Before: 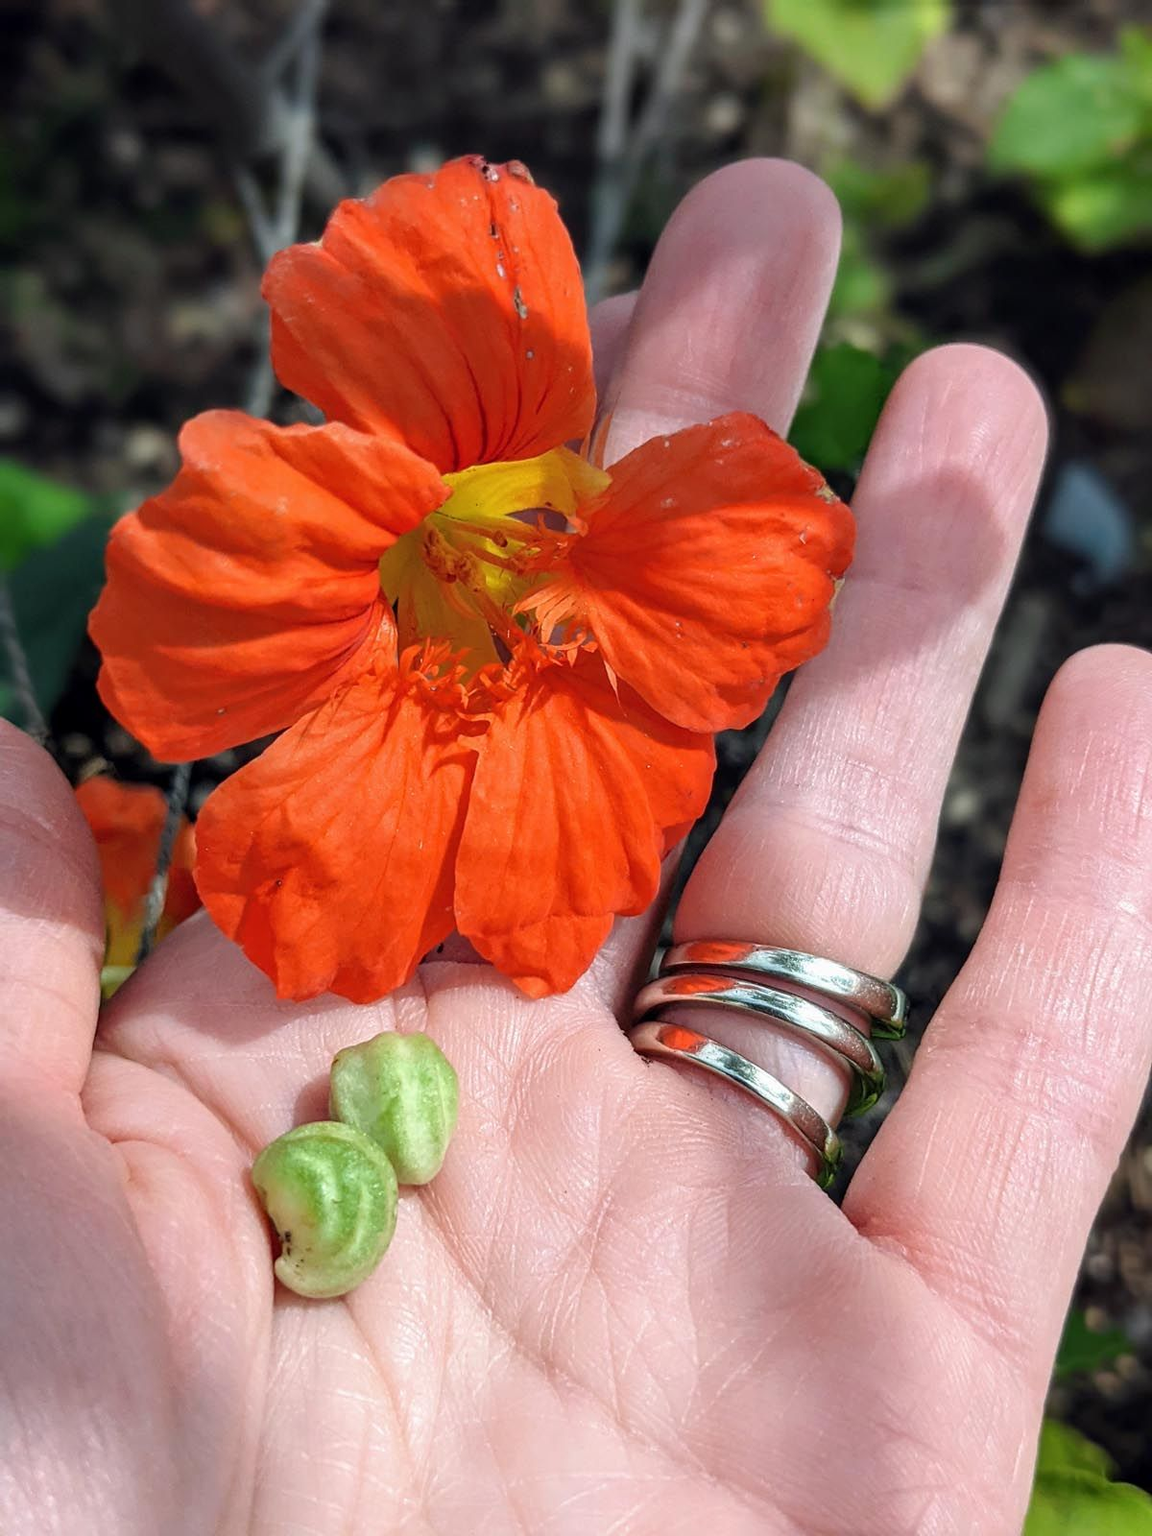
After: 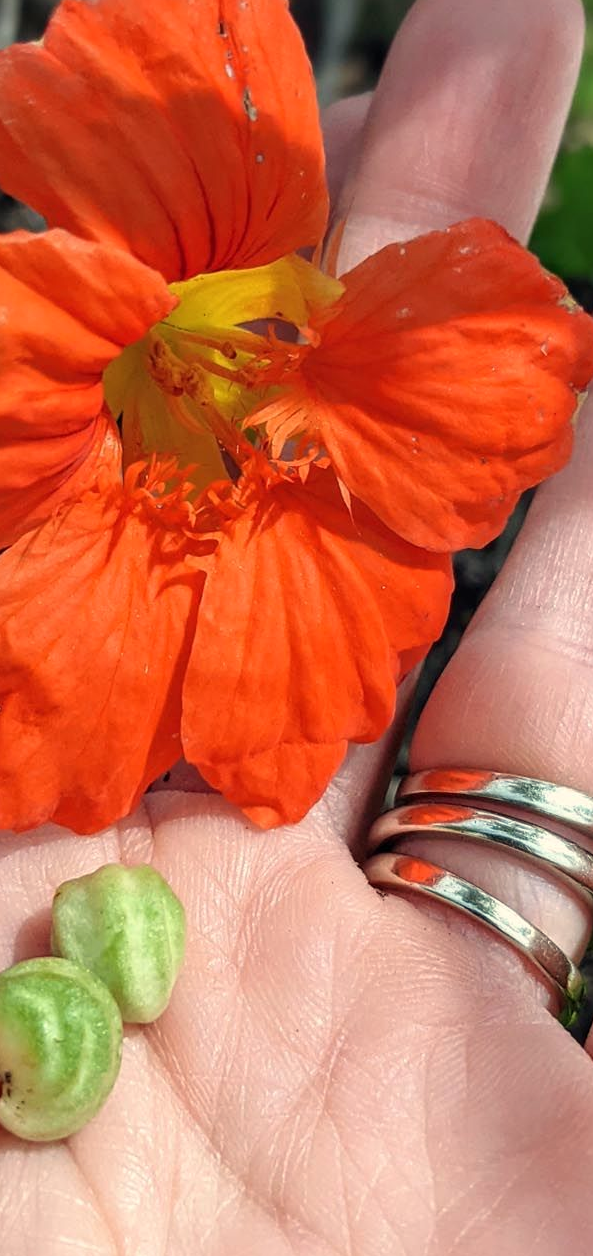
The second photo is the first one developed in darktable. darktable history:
exposure: exposure -0.01 EV, compensate highlight preservation false
crop and rotate: angle 0.02°, left 24.353%, top 13.219%, right 26.156%, bottom 8.224%
white balance: red 1.029, blue 0.92
